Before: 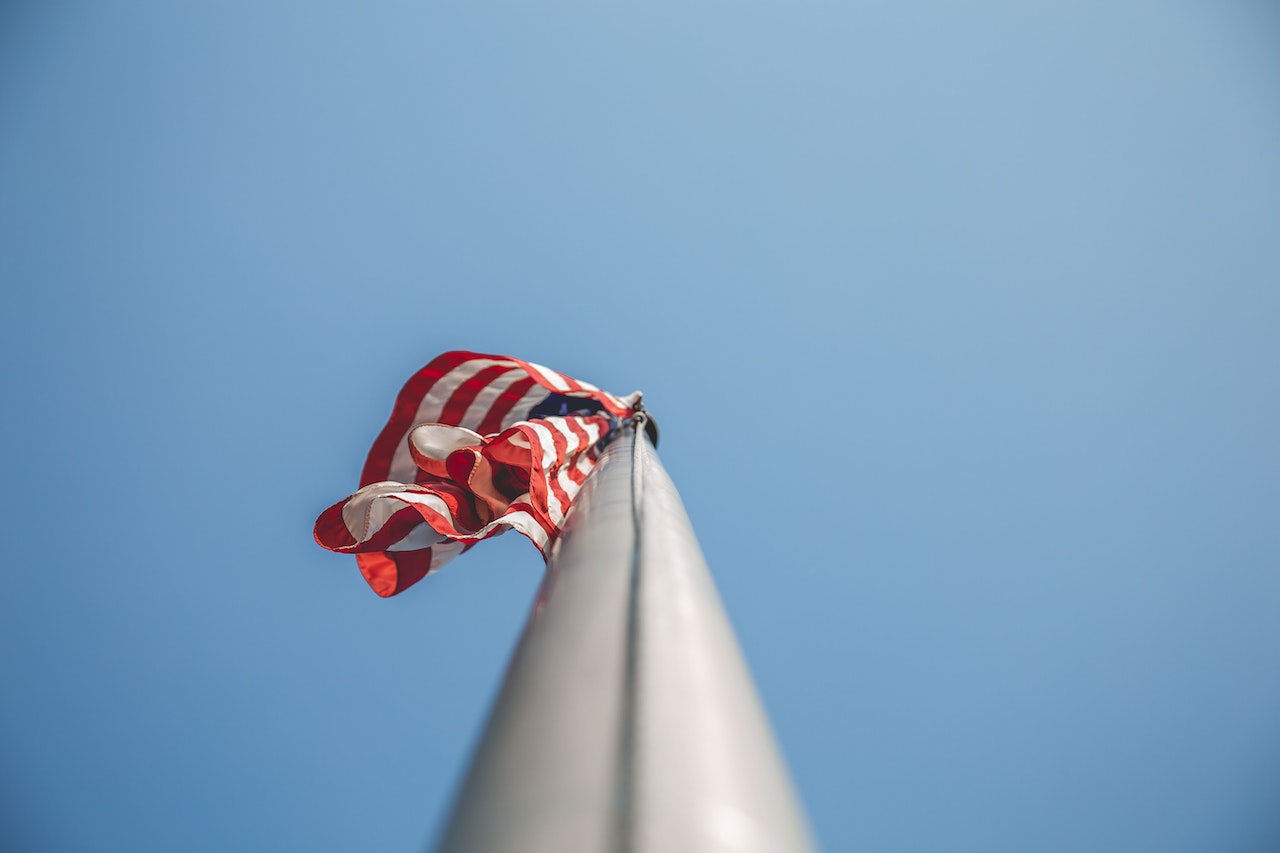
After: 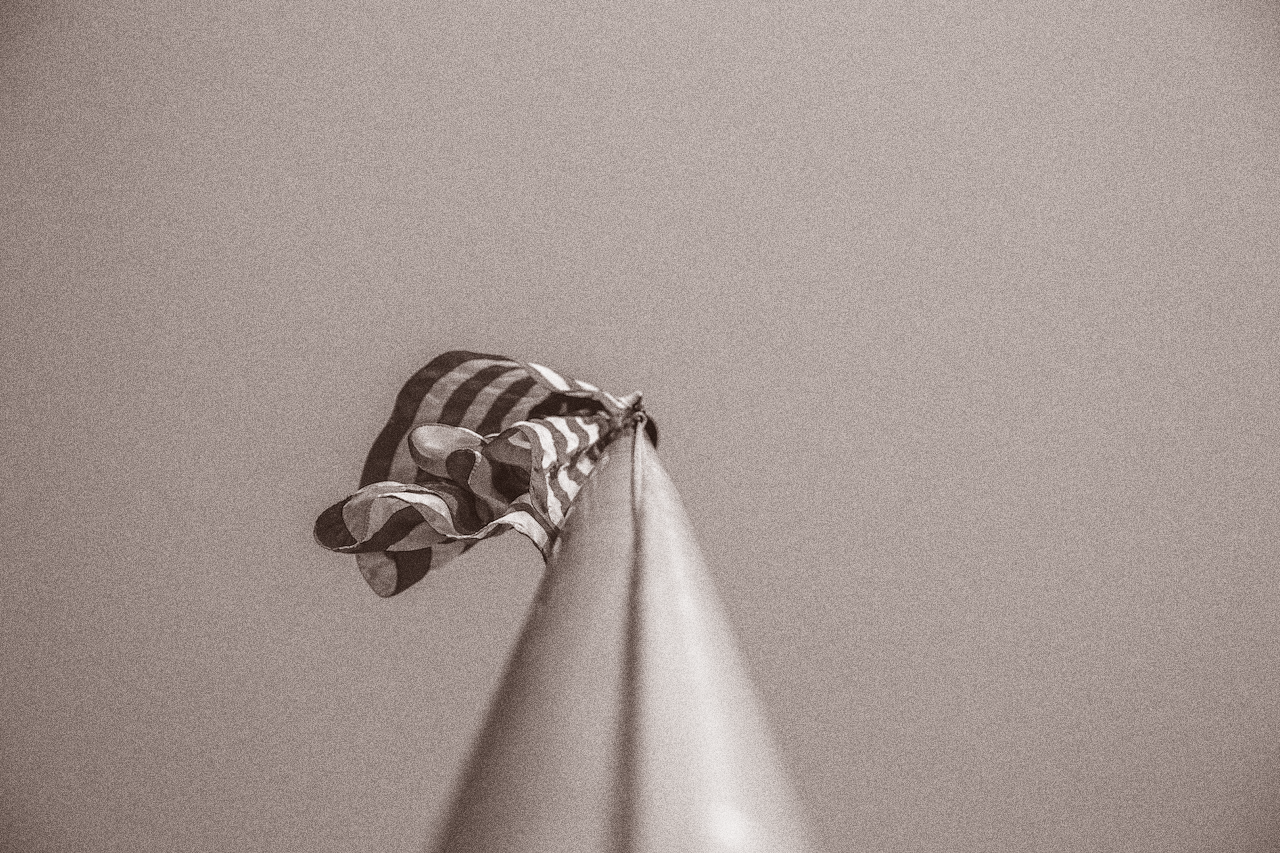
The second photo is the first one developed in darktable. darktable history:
grain: coarseness 10.62 ISO, strength 55.56%
rgb levels: mode RGB, independent channels, levels [[0, 0.5, 1], [0, 0.521, 1], [0, 0.536, 1]]
color calibration: output gray [0.22, 0.42, 0.37, 0], gray › normalize channels true, illuminant same as pipeline (D50), adaptation XYZ, x 0.346, y 0.359, gamut compression 0
